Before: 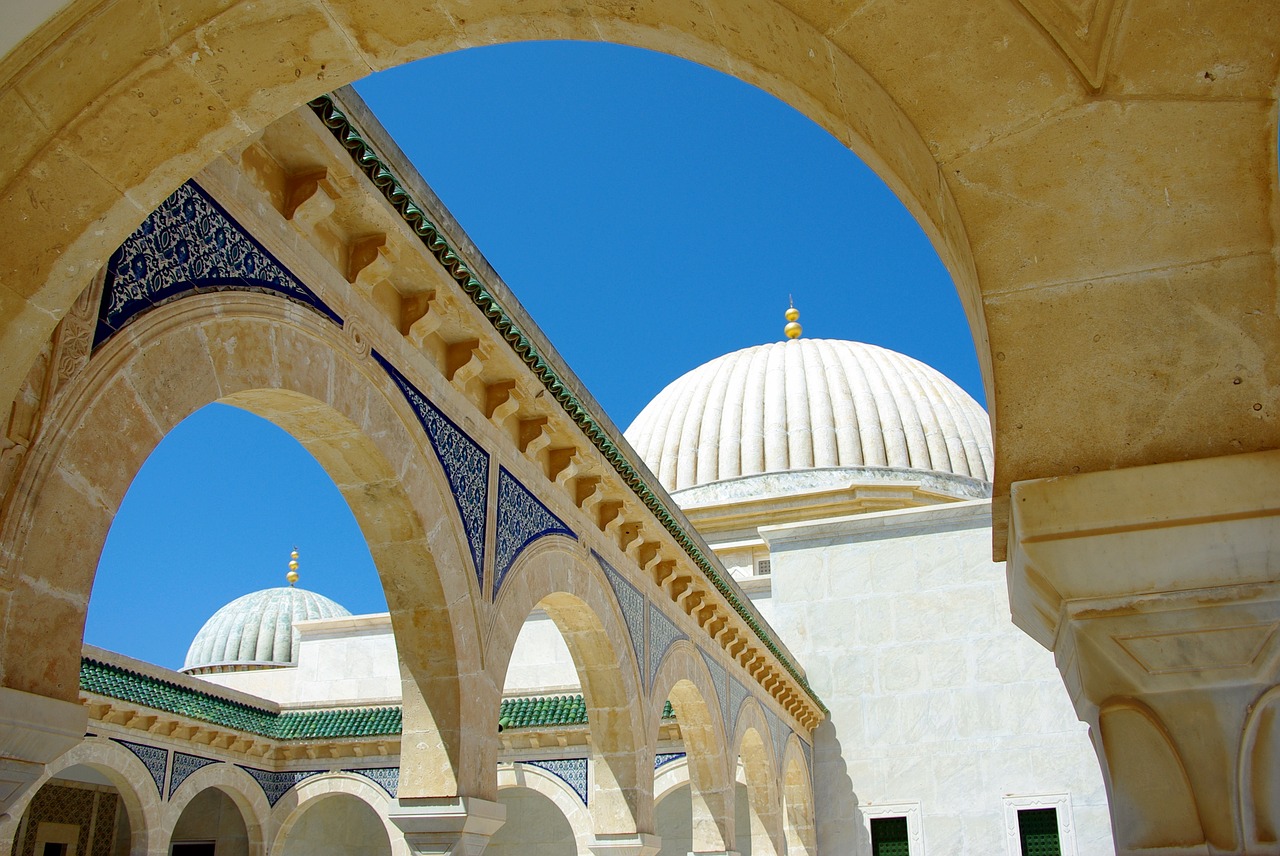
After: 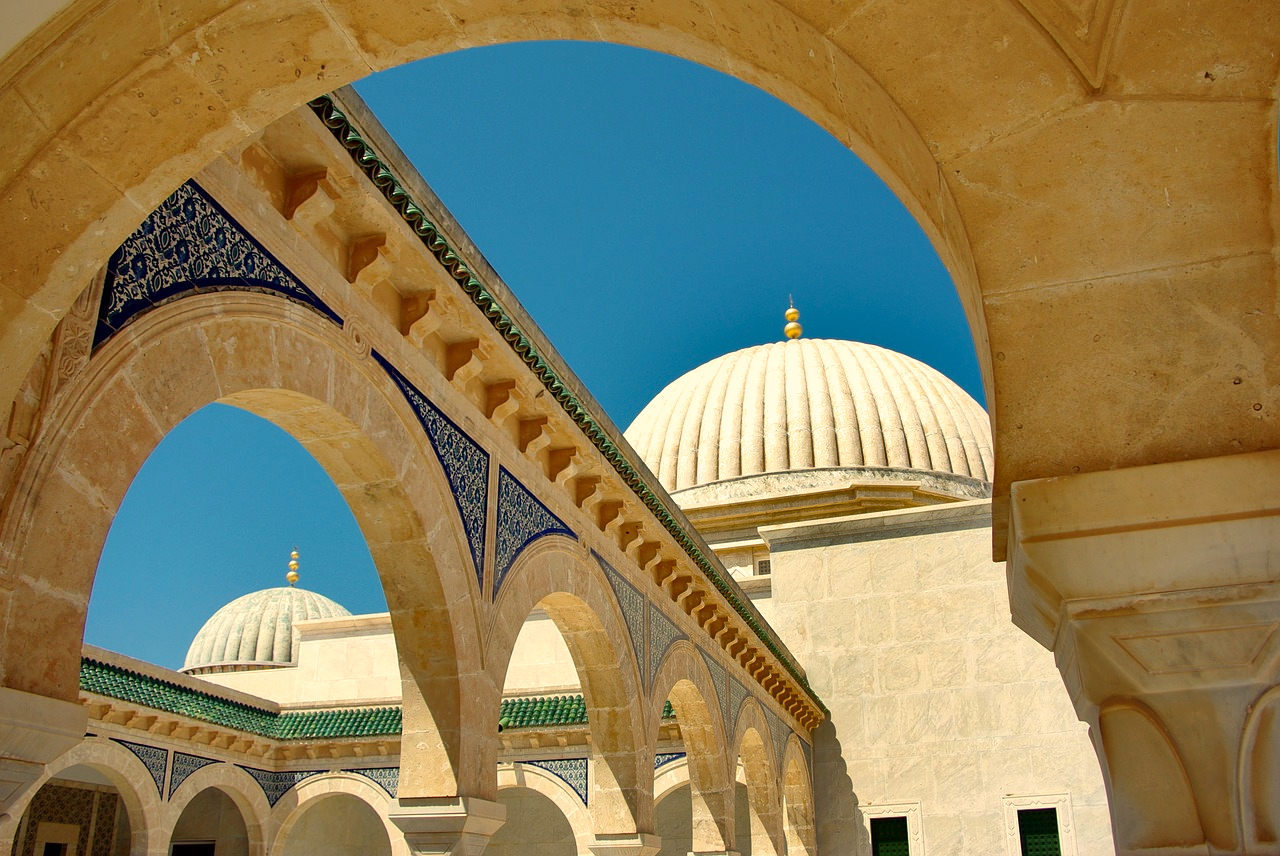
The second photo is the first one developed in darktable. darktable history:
shadows and highlights: radius 108.52, shadows 40.68, highlights -72.88, low approximation 0.01, soften with gaussian
white balance: red 1.123, blue 0.83
